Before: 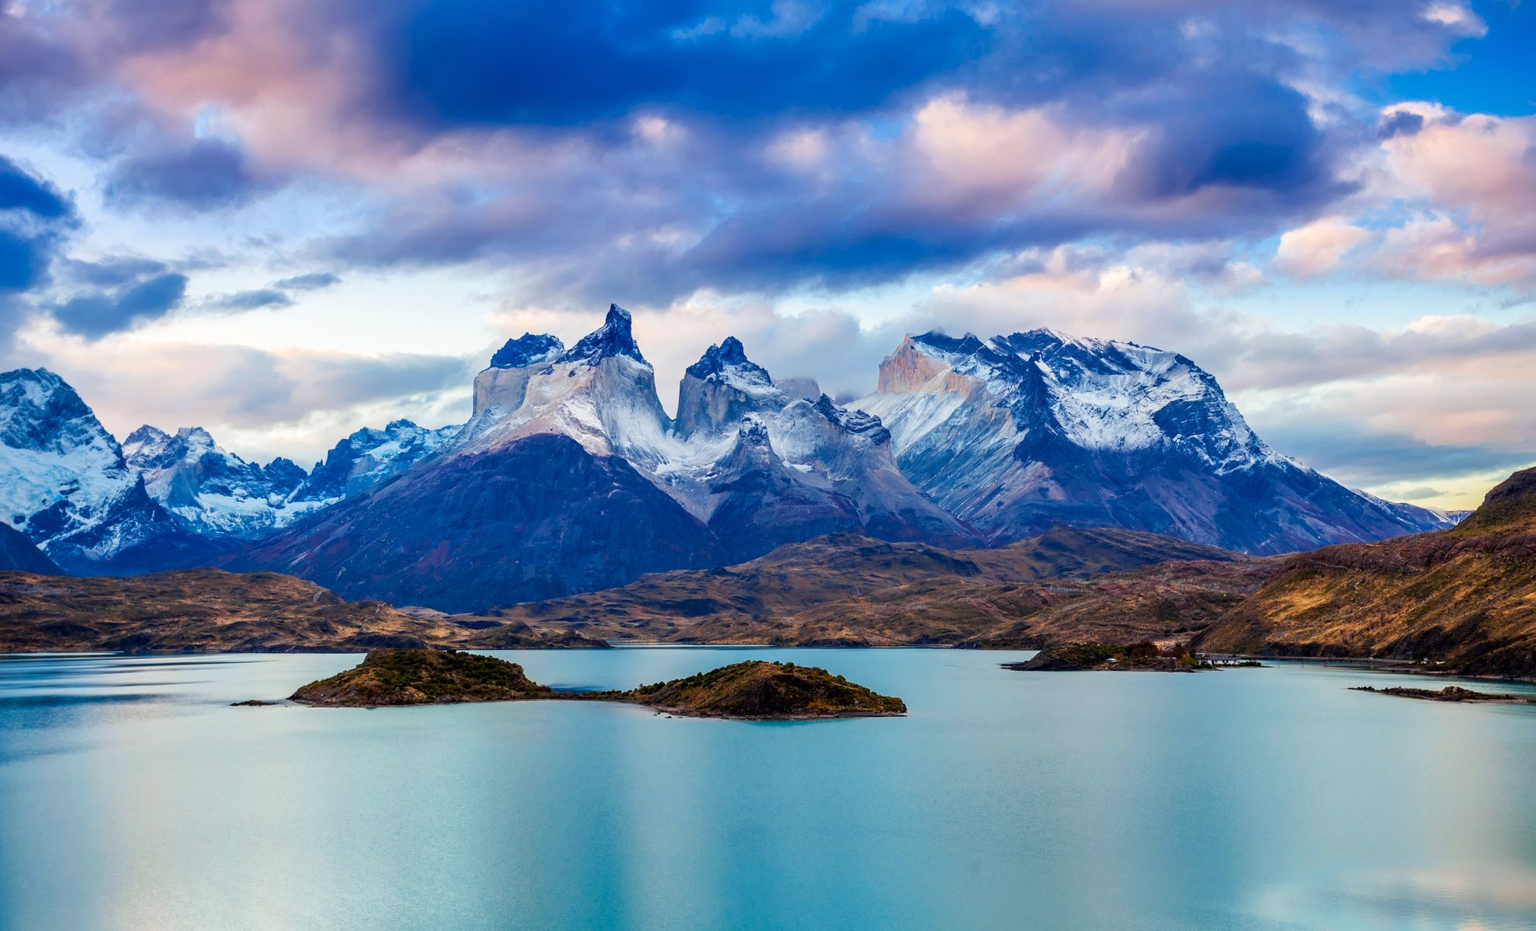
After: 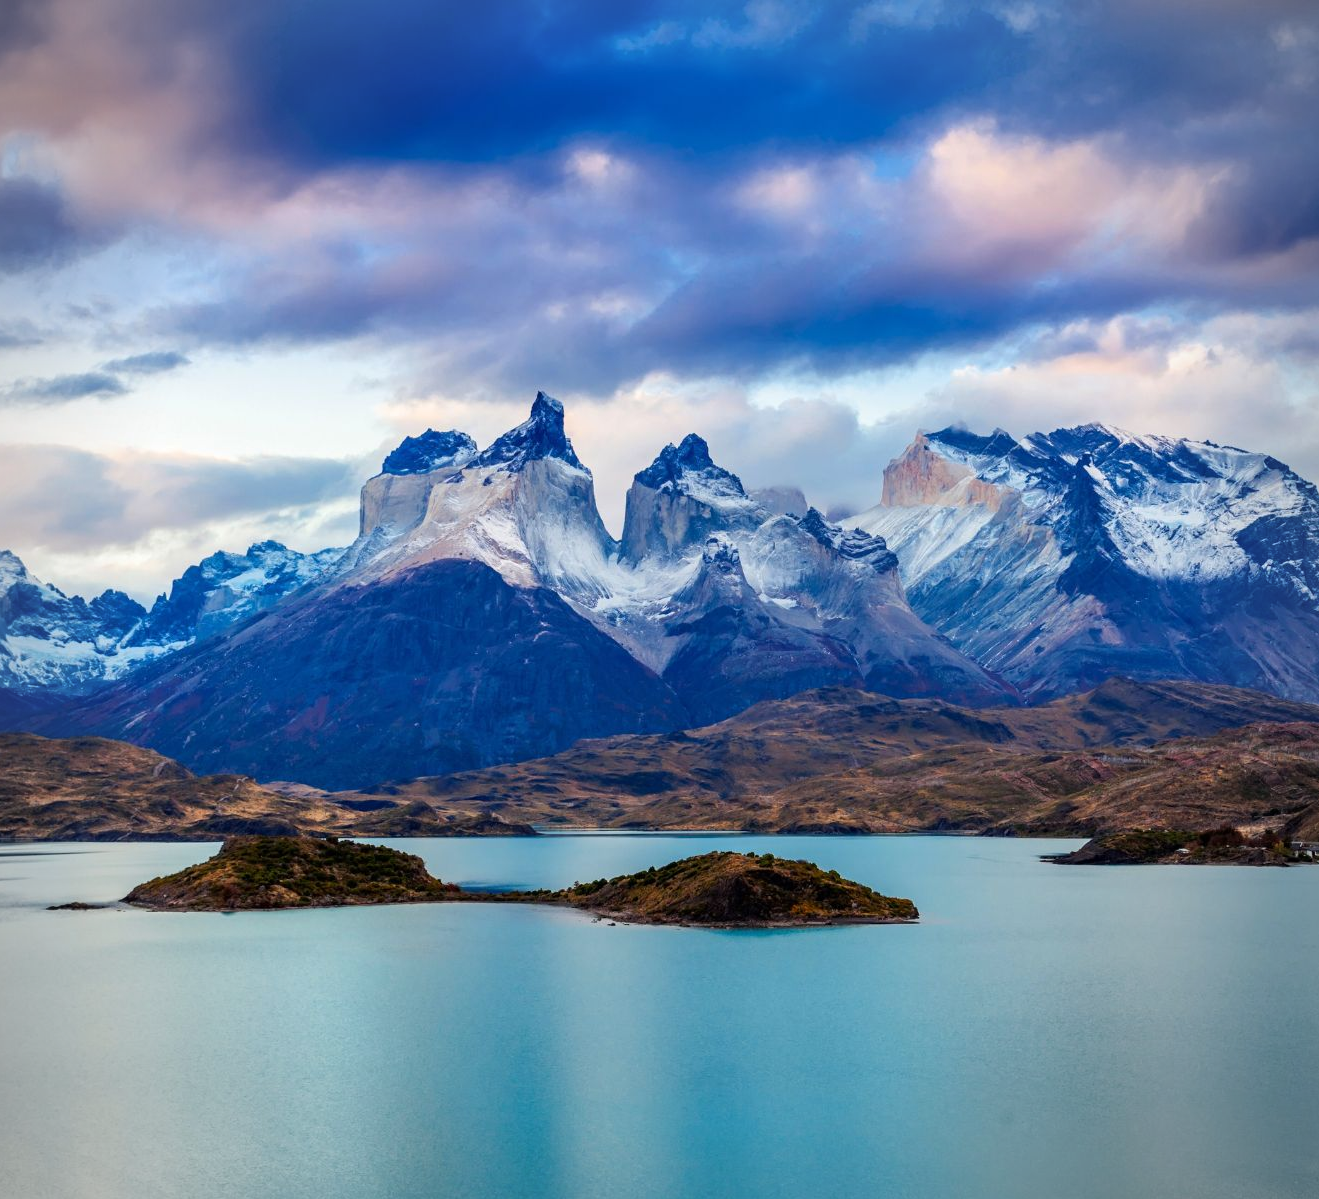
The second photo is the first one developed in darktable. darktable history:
vignetting: fall-off radius 60.92%
crop and rotate: left 12.673%, right 20.66%
